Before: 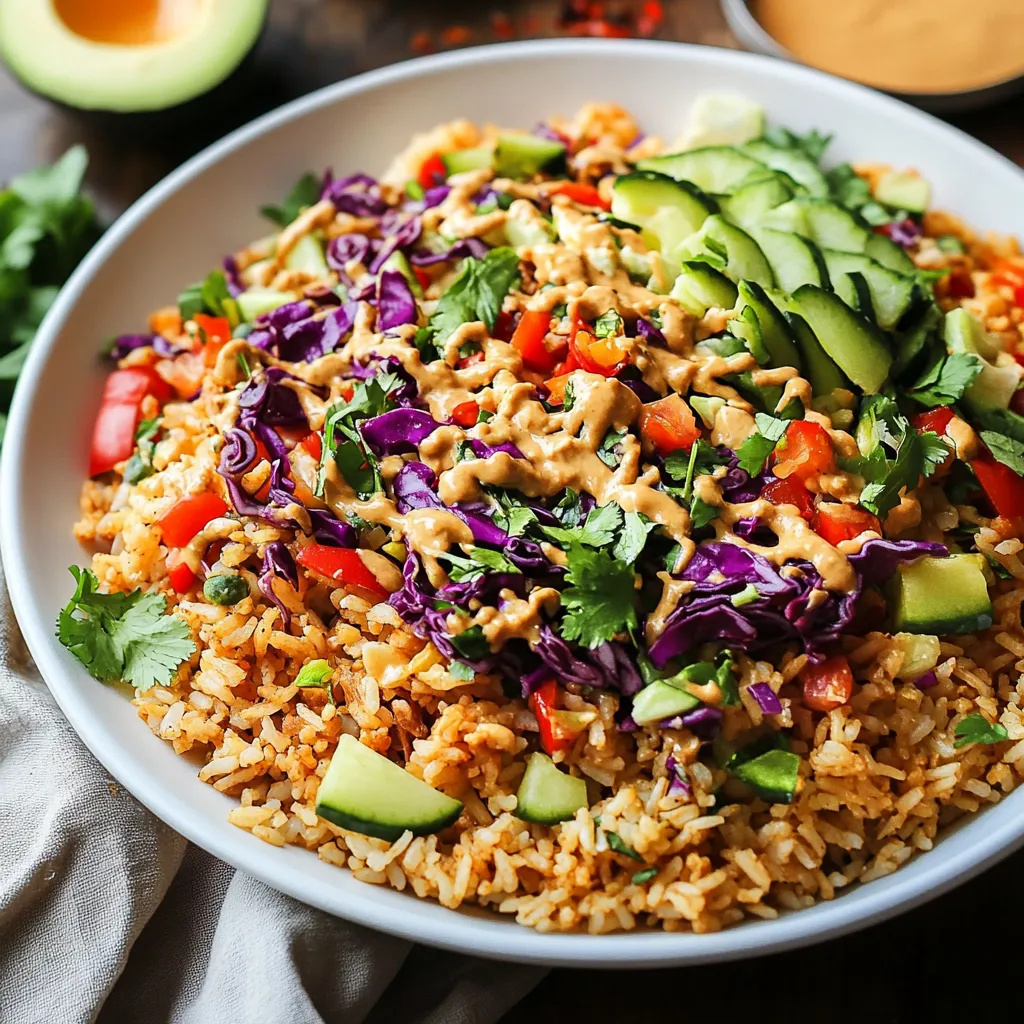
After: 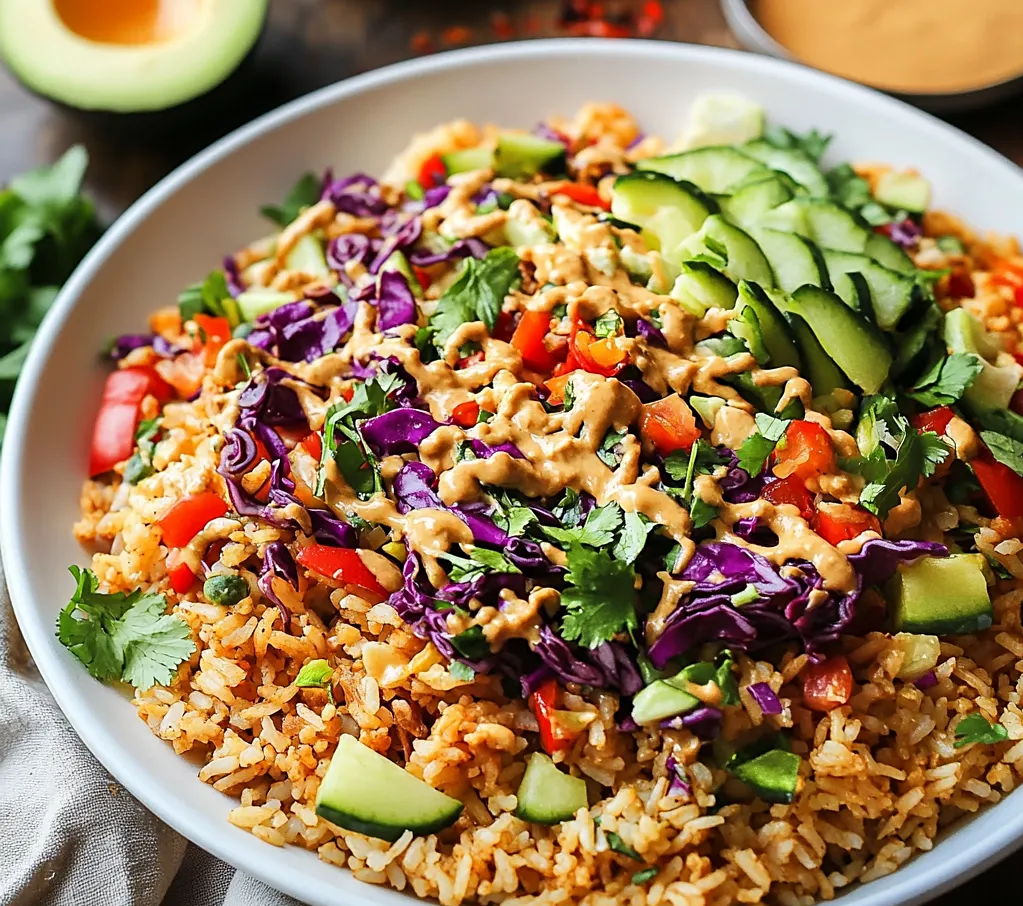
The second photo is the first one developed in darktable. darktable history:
crop and rotate: top 0%, bottom 11.49%
sharpen: amount 0.2
